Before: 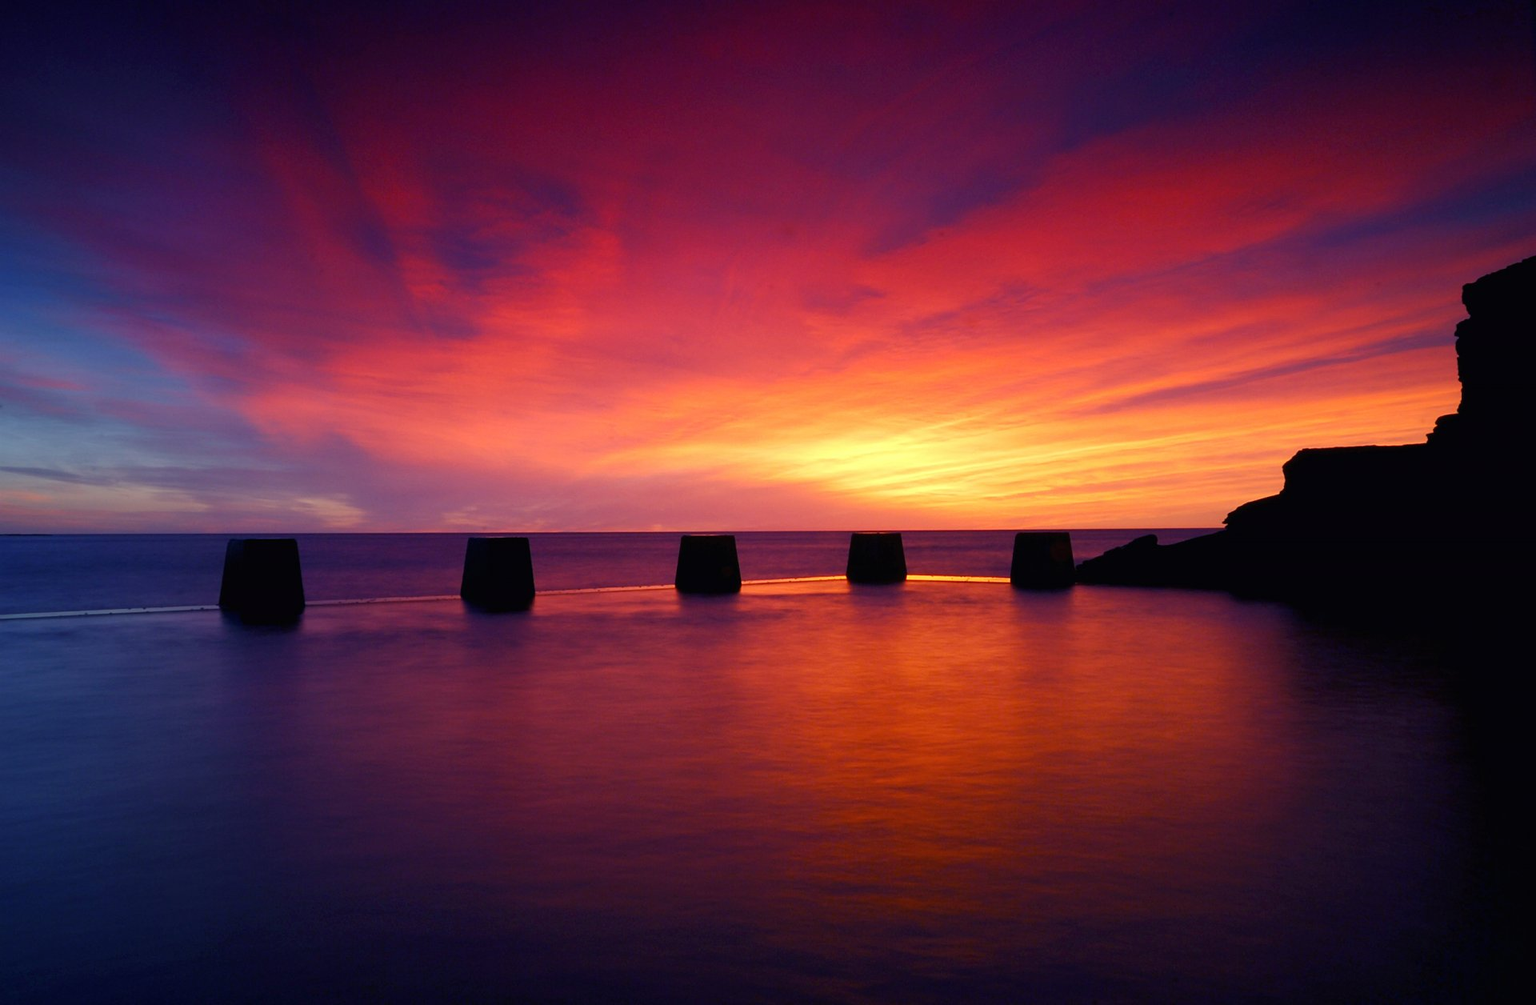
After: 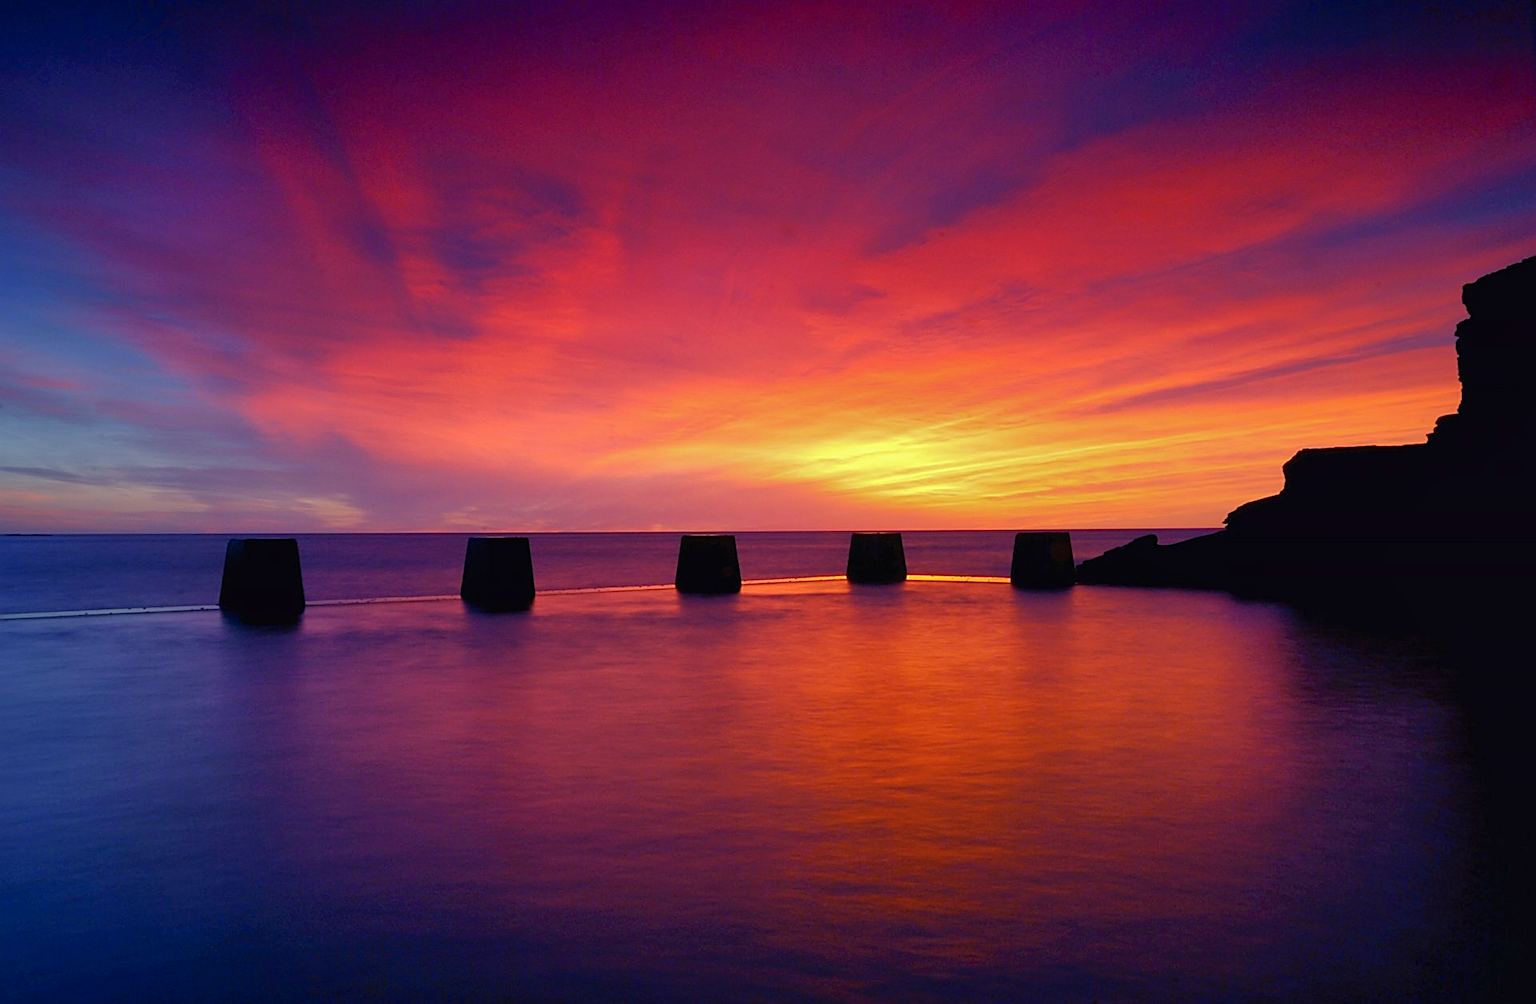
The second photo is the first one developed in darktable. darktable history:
shadows and highlights: highlights -59.79
sharpen: on, module defaults
